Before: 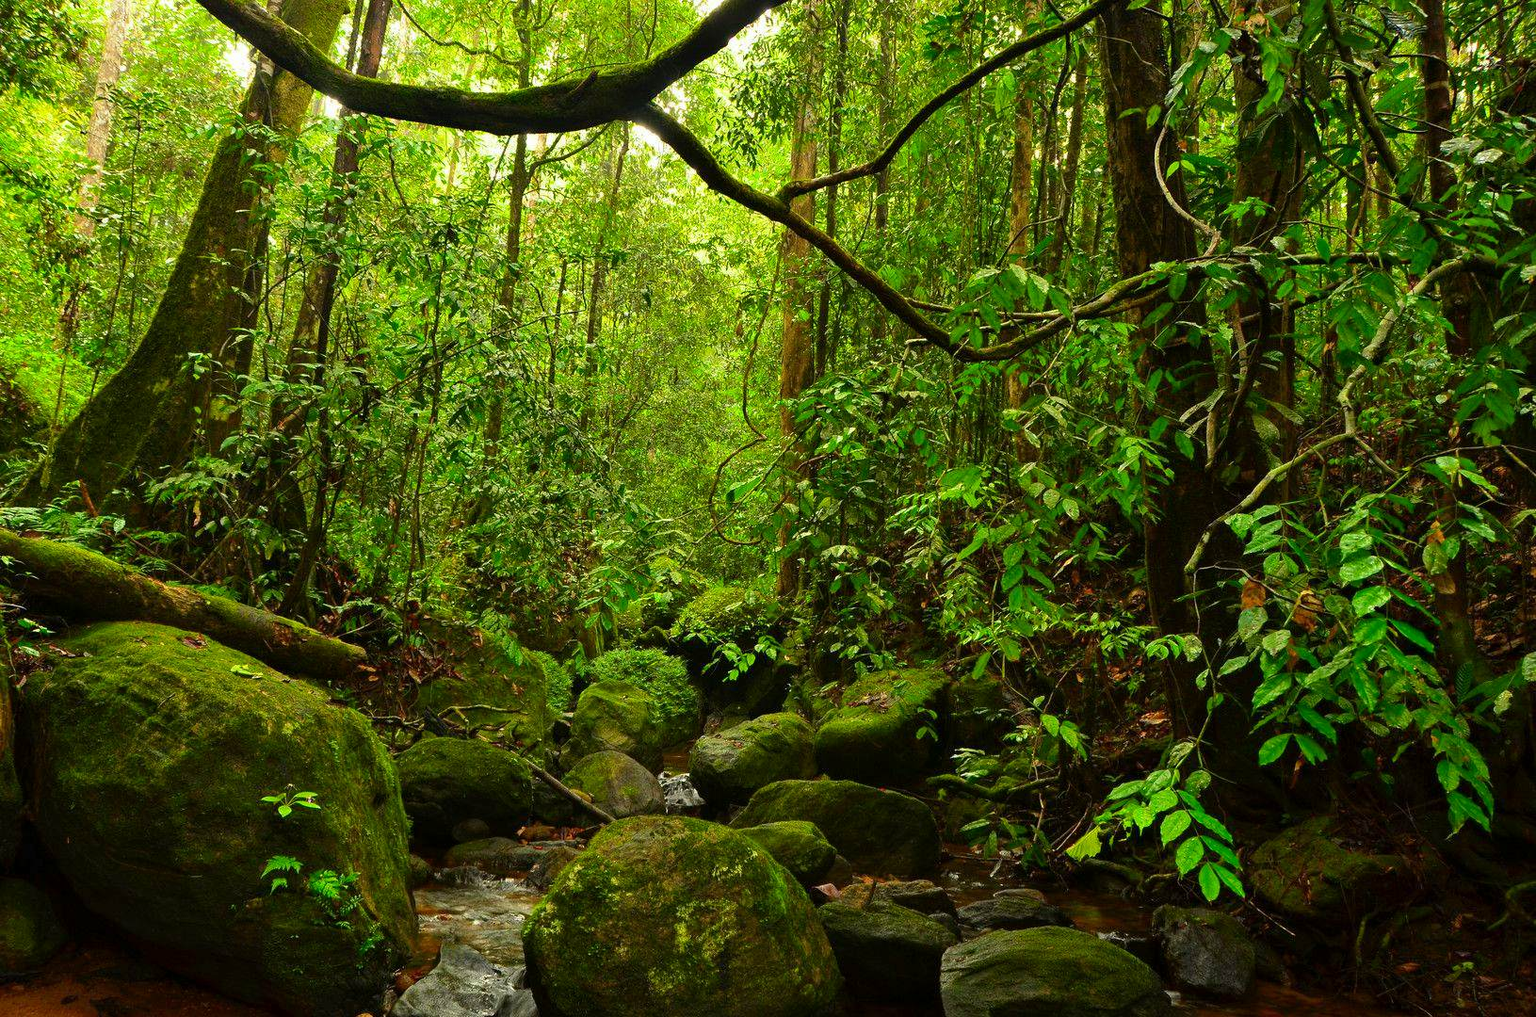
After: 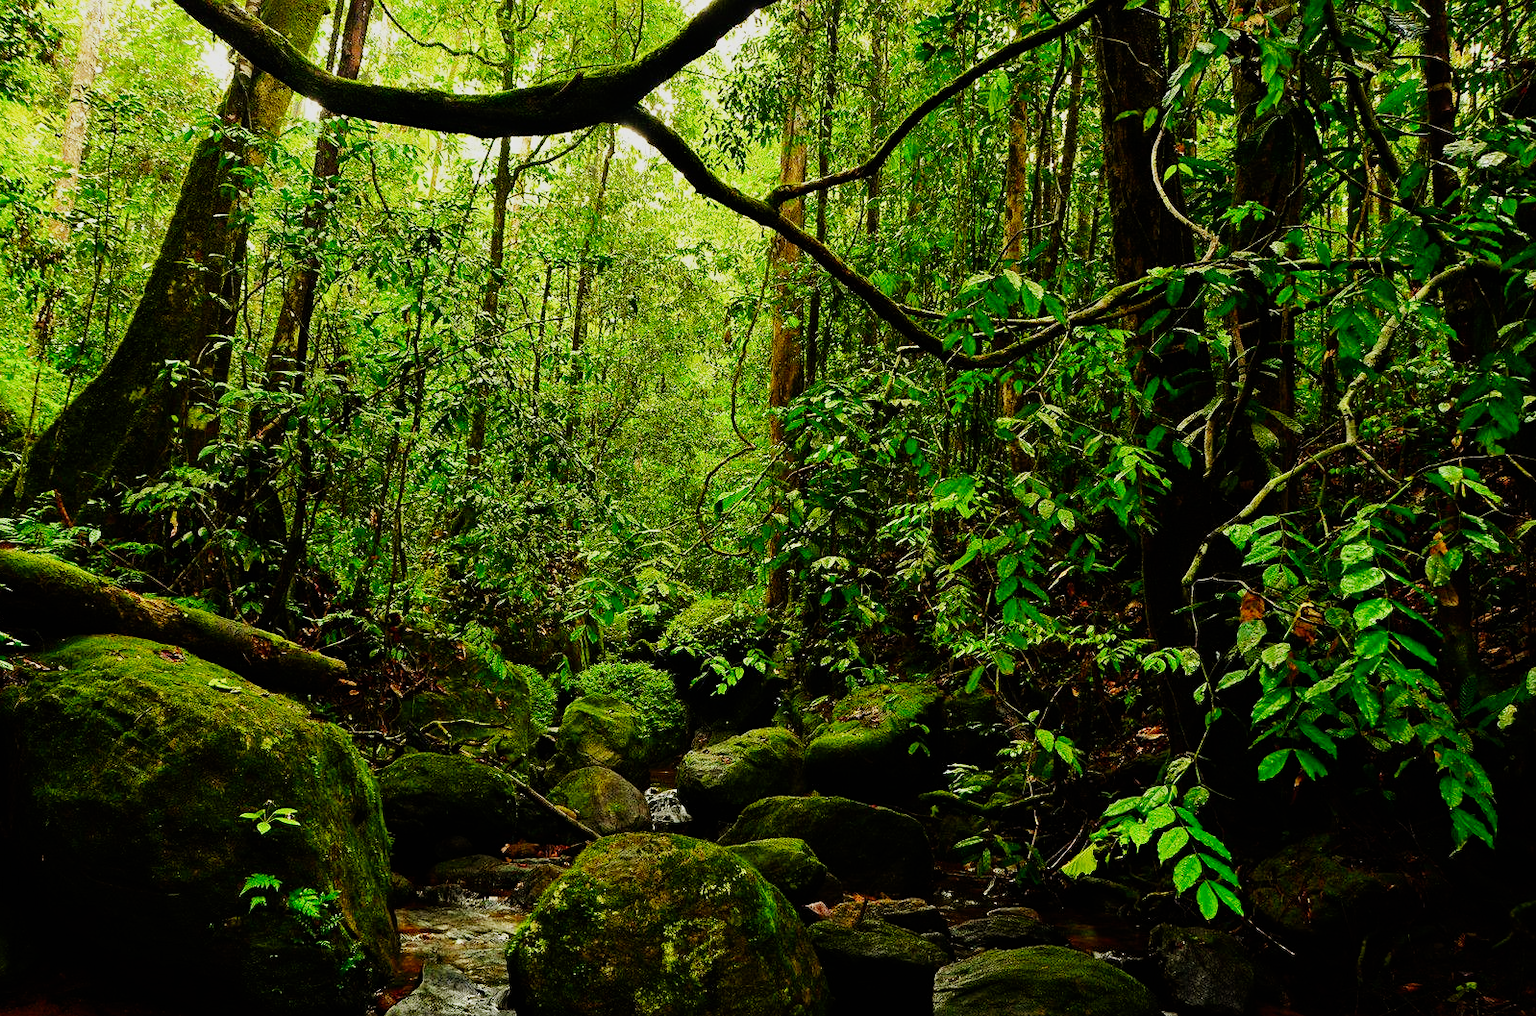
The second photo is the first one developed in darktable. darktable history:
sigmoid: contrast 1.81, skew -0.21, preserve hue 0%, red attenuation 0.1, red rotation 0.035, green attenuation 0.1, green rotation -0.017, blue attenuation 0.15, blue rotation -0.052, base primaries Rec2020
crop: left 1.743%, right 0.268%, bottom 2.011%
sharpen: amount 0.2
